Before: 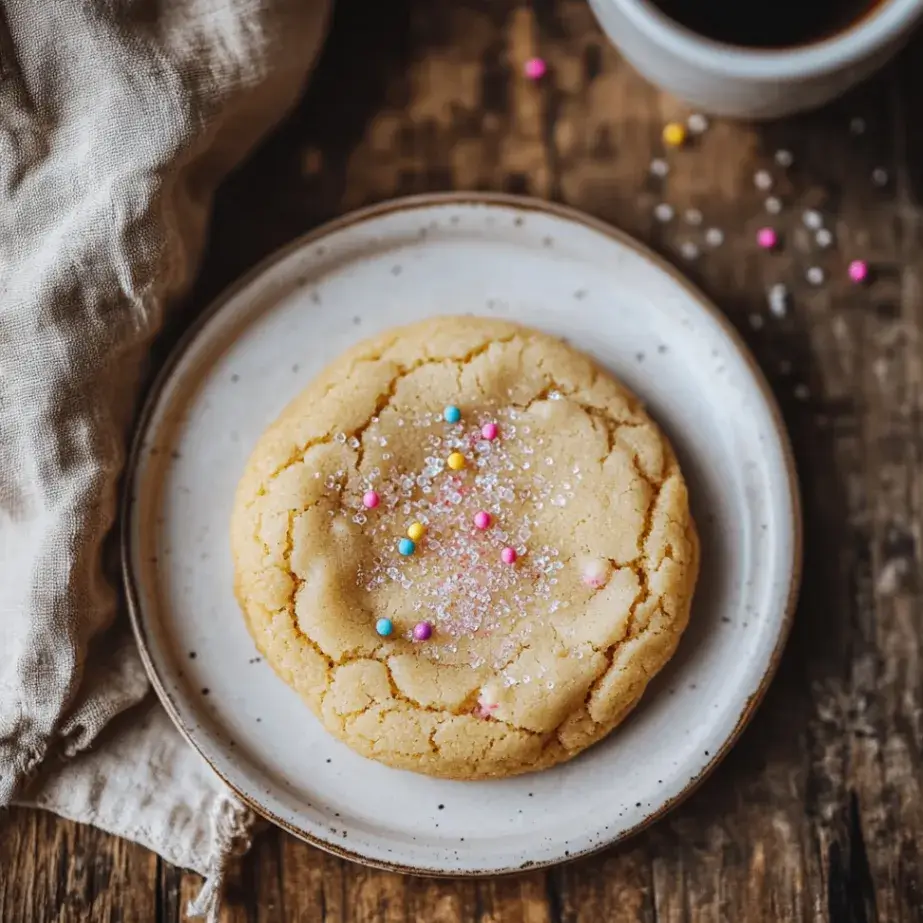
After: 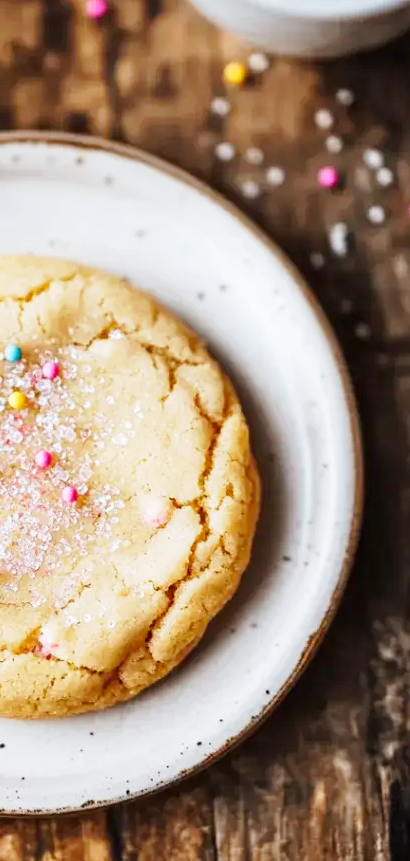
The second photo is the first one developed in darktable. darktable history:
base curve: curves: ch0 [(0, 0) (0.005, 0.002) (0.15, 0.3) (0.4, 0.7) (0.75, 0.95) (1, 1)], preserve colors none
crop: left 47.628%, top 6.643%, right 7.874%
